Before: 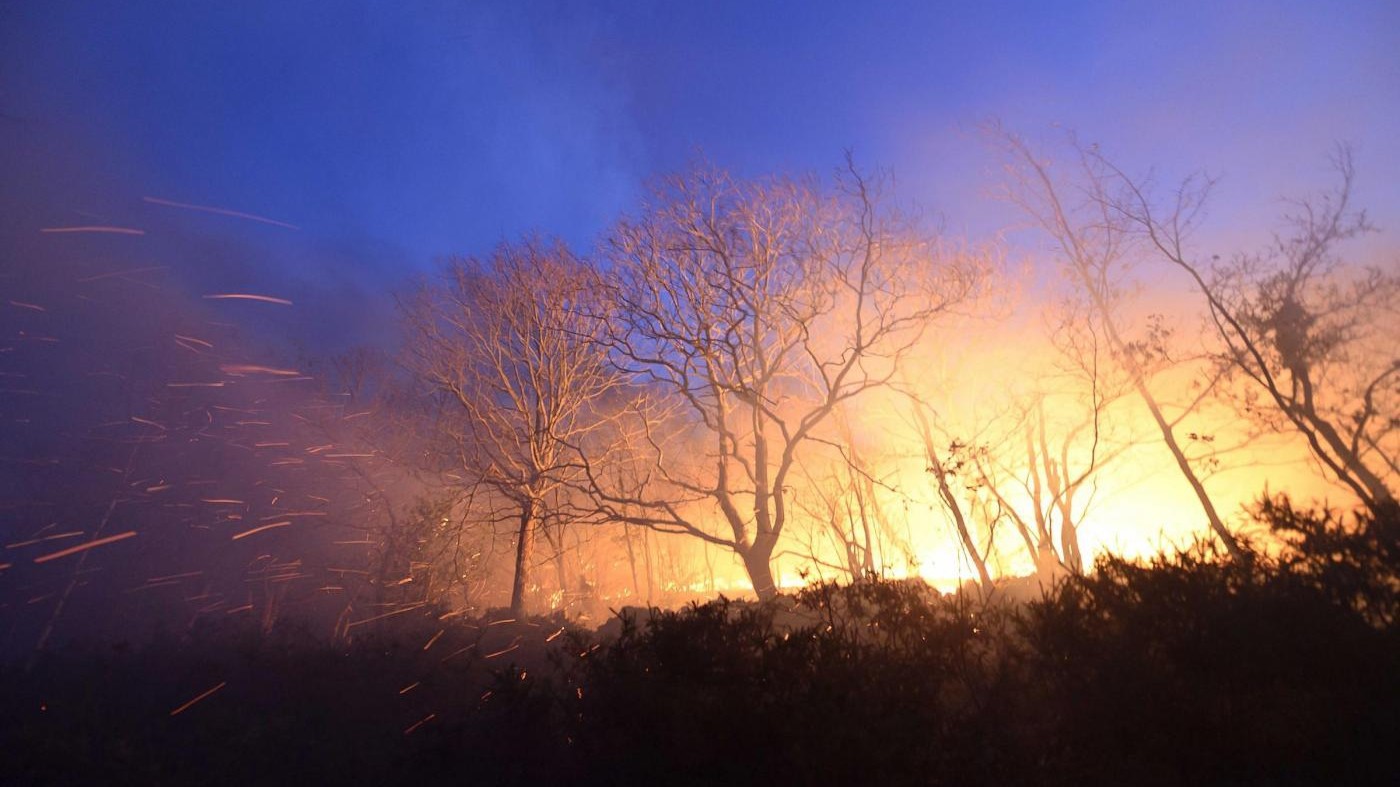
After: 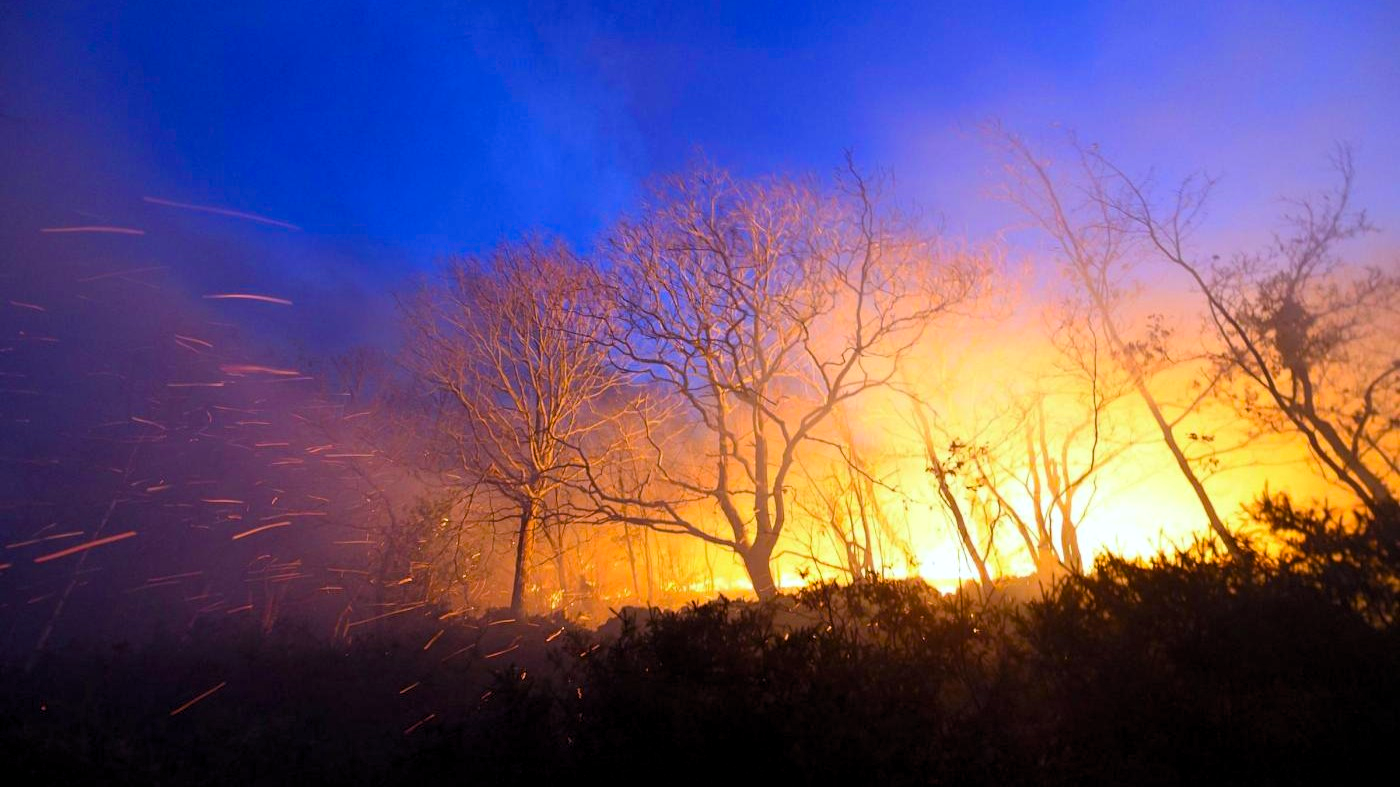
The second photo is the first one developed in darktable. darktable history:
color balance rgb: linear chroma grading › global chroma 15%, perceptual saturation grading › global saturation 30%
levels: levels [0.026, 0.507, 0.987]
white balance: red 0.976, blue 1.04
